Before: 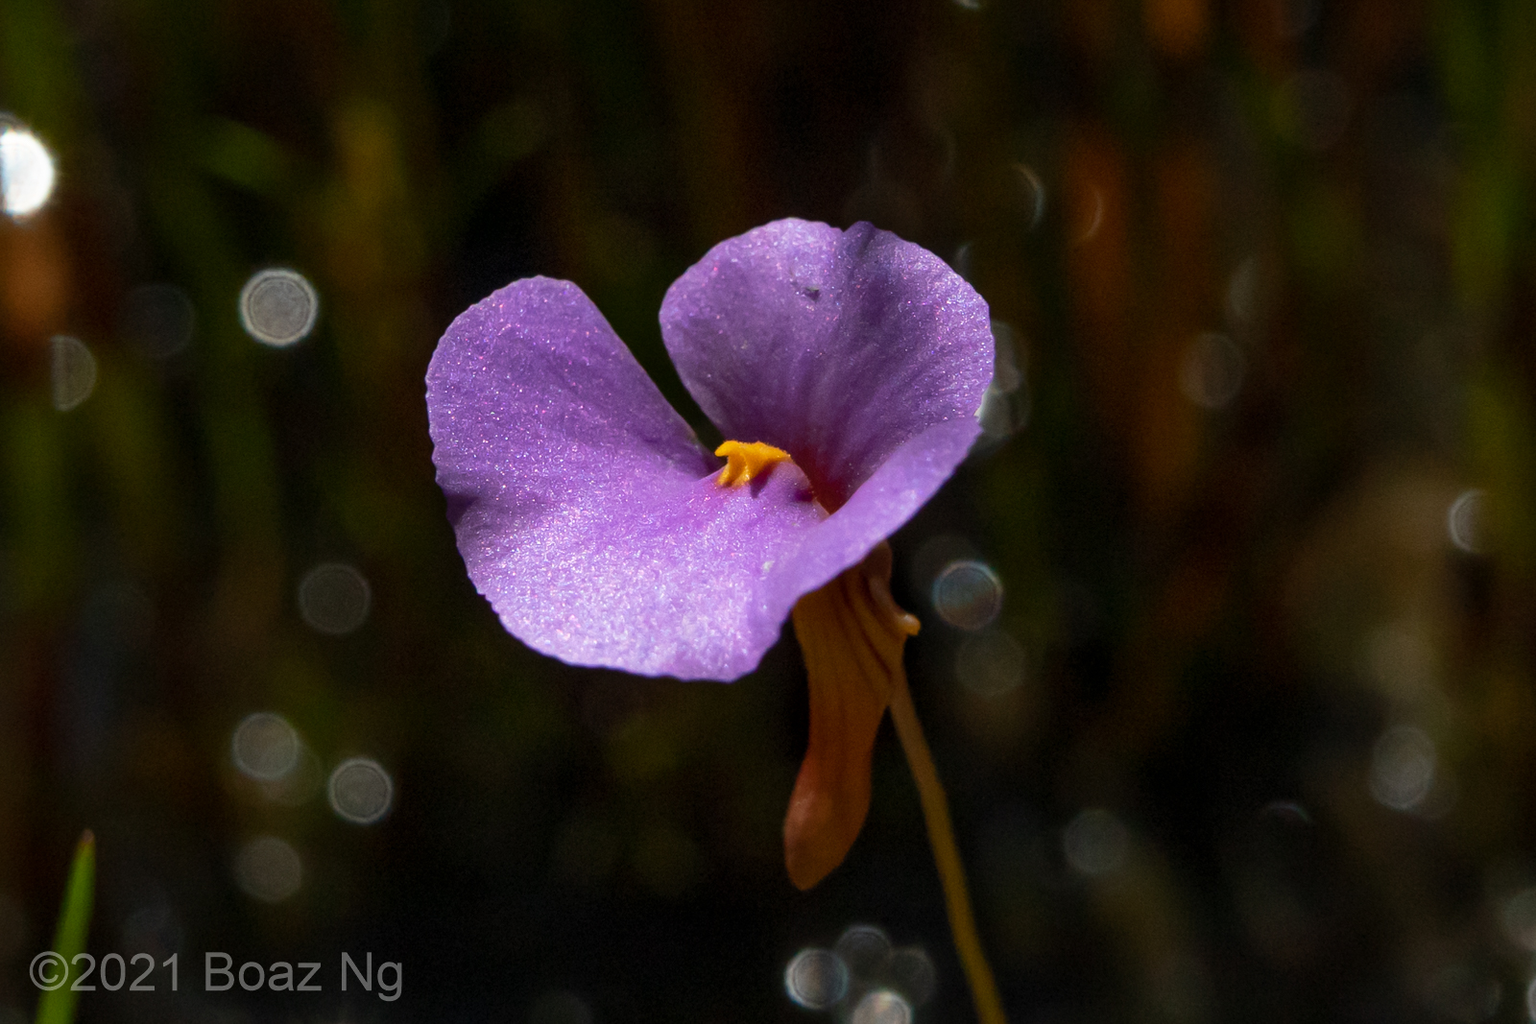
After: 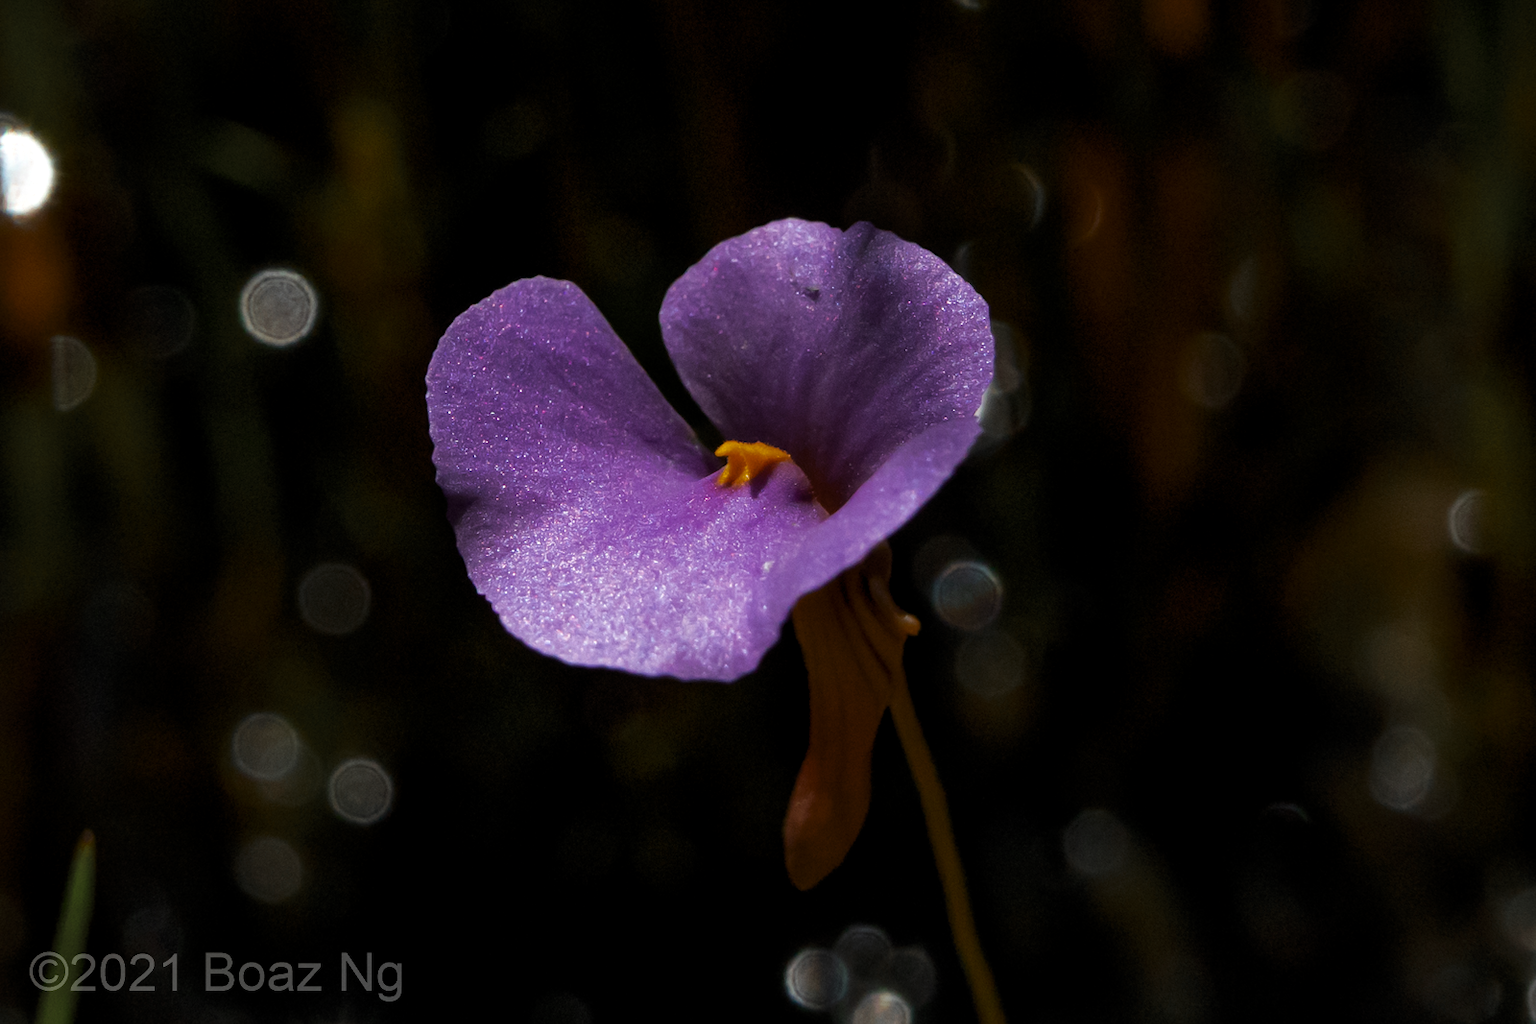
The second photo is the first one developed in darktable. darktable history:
color zones: curves: ch0 [(0.11, 0.396) (0.195, 0.36) (0.25, 0.5) (0.303, 0.412) (0.357, 0.544) (0.75, 0.5) (0.967, 0.328)]; ch1 [(0, 0.468) (0.112, 0.512) (0.202, 0.6) (0.25, 0.5) (0.307, 0.352) (0.357, 0.544) (0.75, 0.5) (0.963, 0.524)]
levels: levels [0.029, 0.545, 0.971]
